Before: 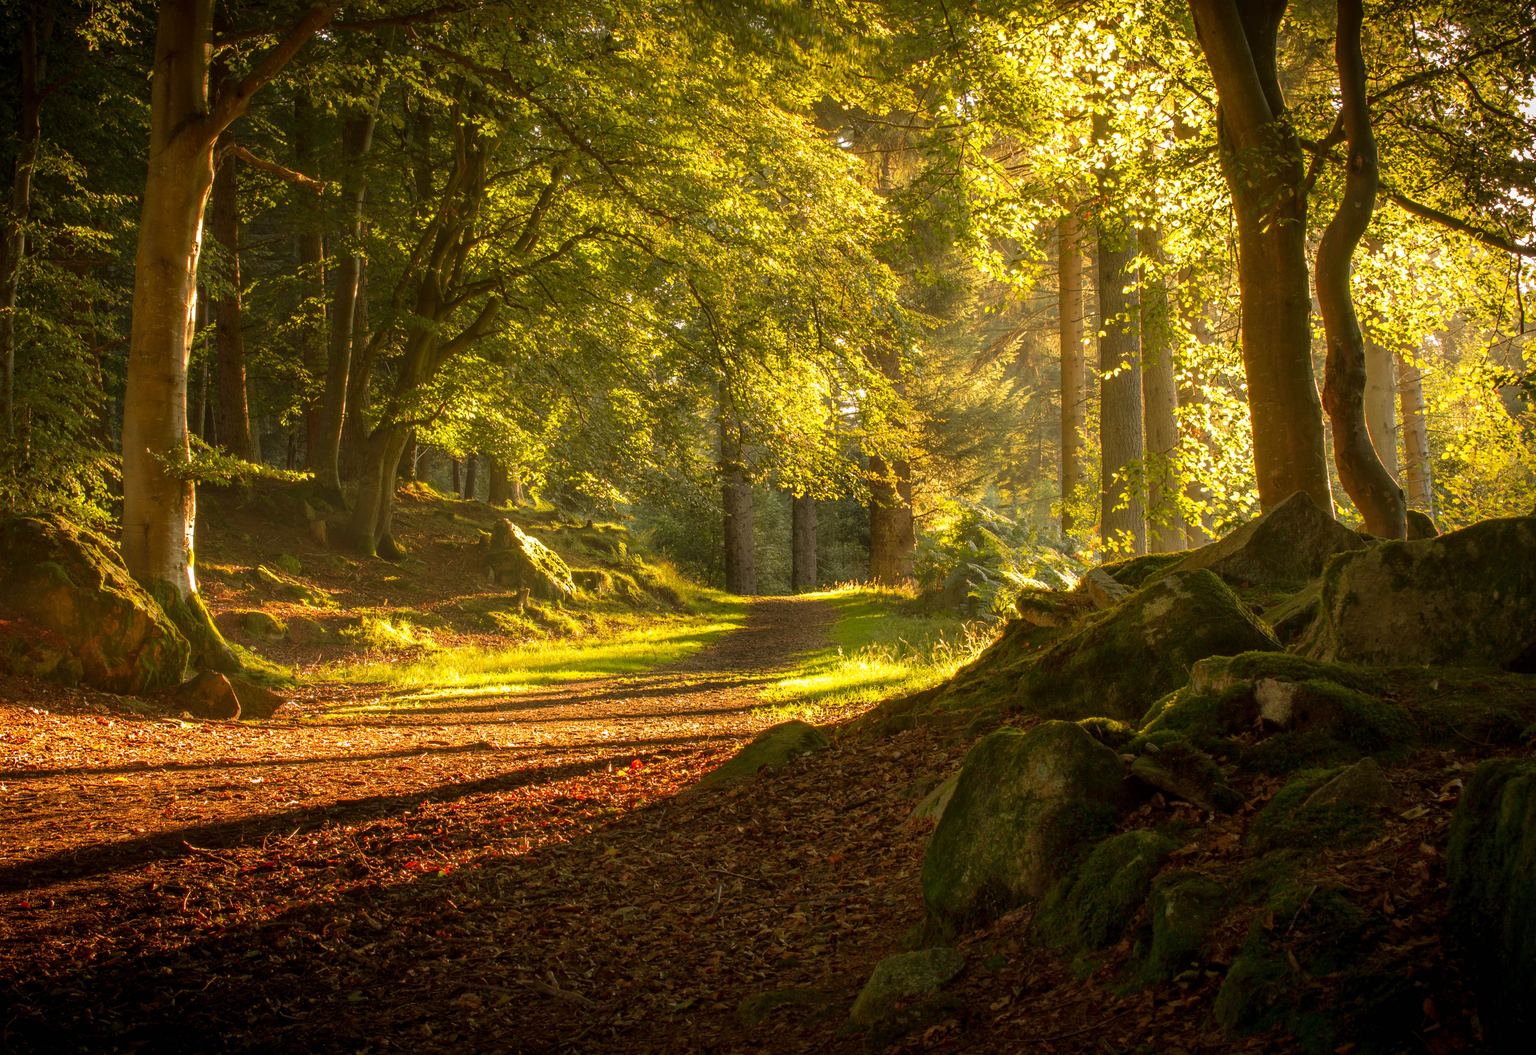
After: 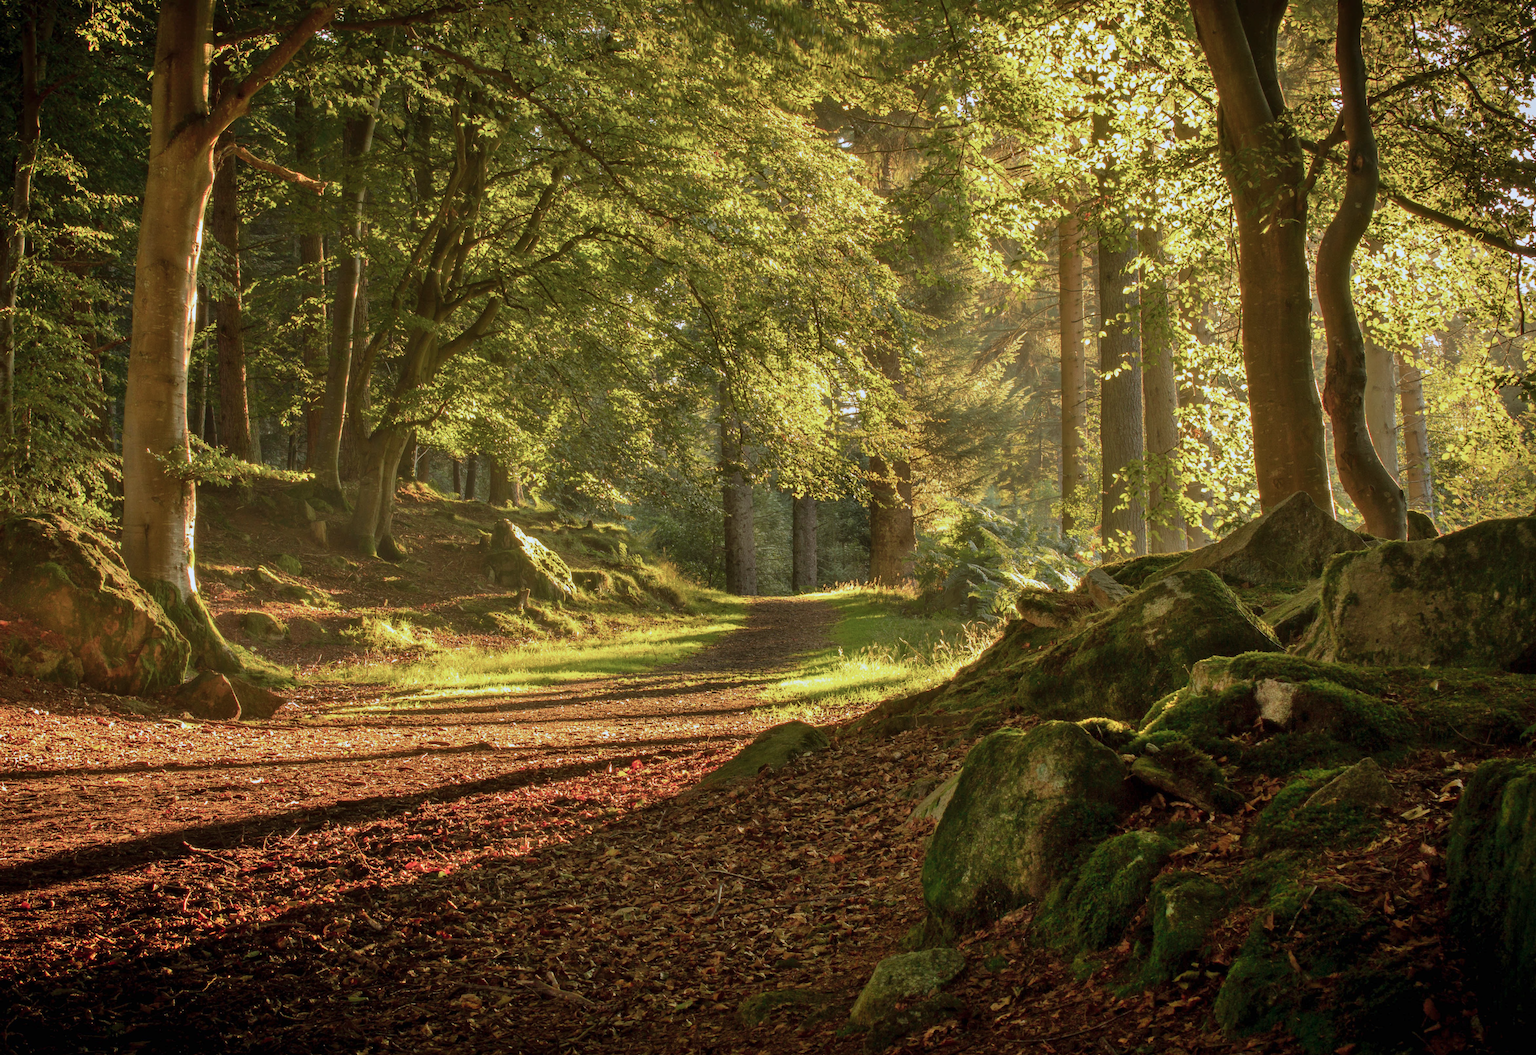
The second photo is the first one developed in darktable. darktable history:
shadows and highlights: shadows 53, soften with gaussian
exposure: exposure -0.293 EV, compensate highlight preservation false
color calibration: illuminant as shot in camera, x 0.369, y 0.376, temperature 4328.46 K, gamut compression 3
